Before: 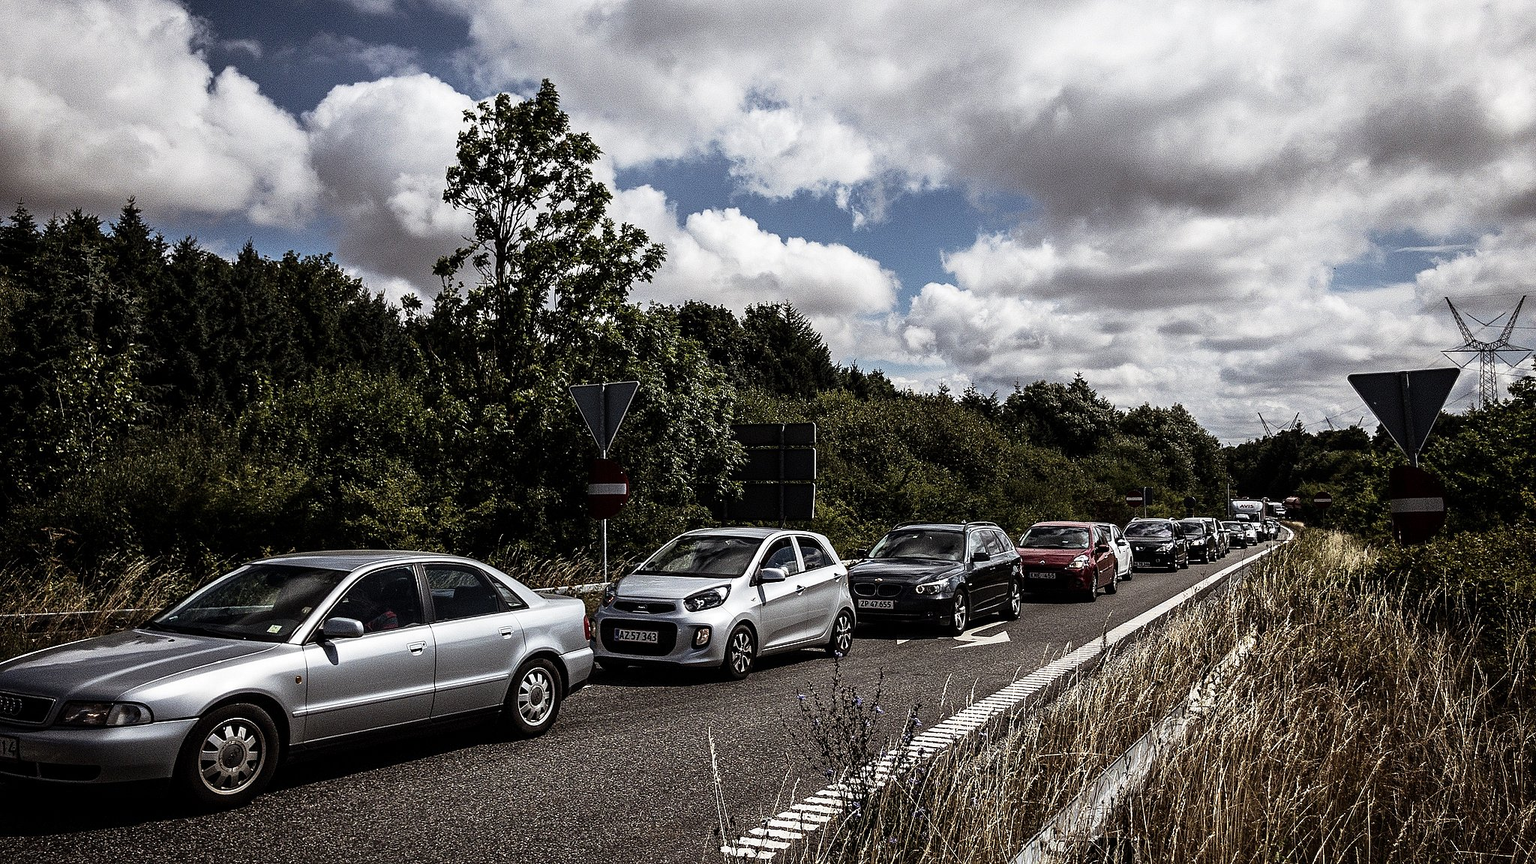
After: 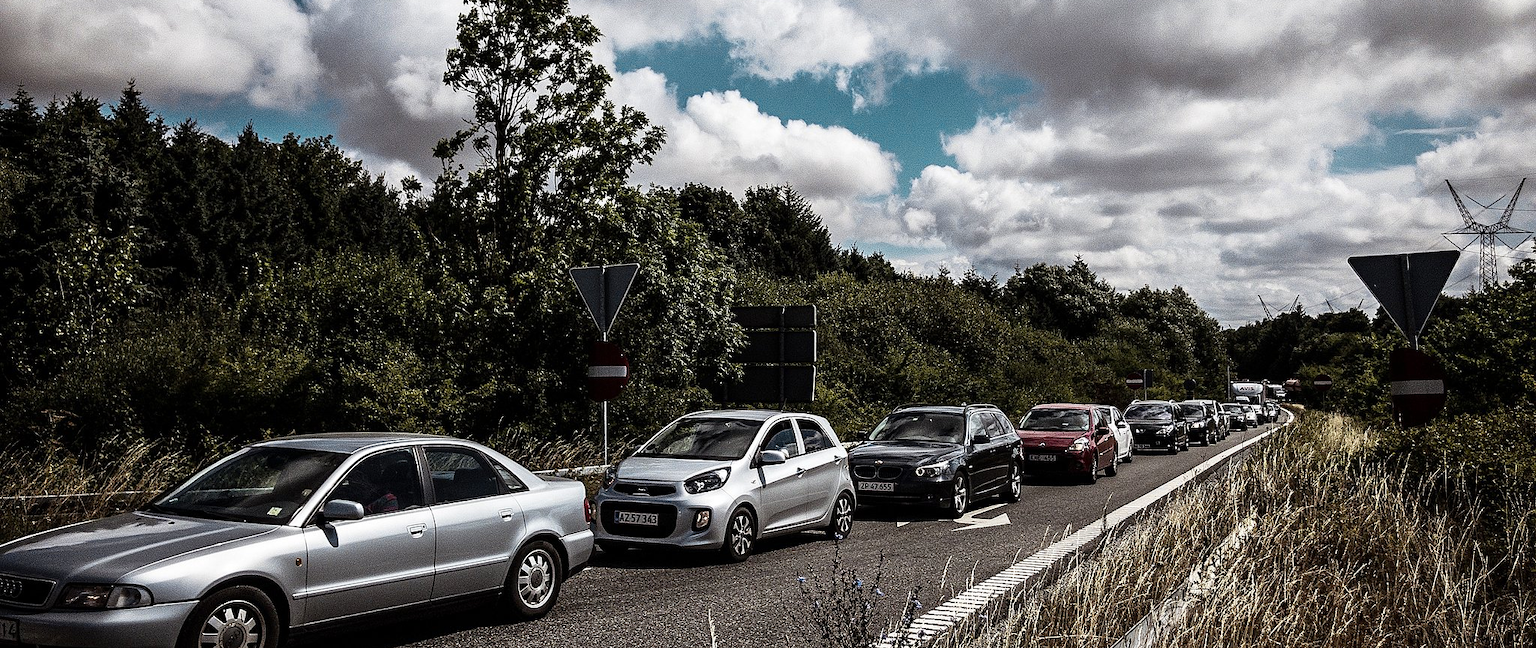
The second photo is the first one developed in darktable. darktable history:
crop: top 13.665%, bottom 11.234%
color zones: curves: ch0 [(0.254, 0.492) (0.724, 0.62)]; ch1 [(0.25, 0.528) (0.719, 0.796)]; ch2 [(0, 0.472) (0.25, 0.5) (0.73, 0.184)]
